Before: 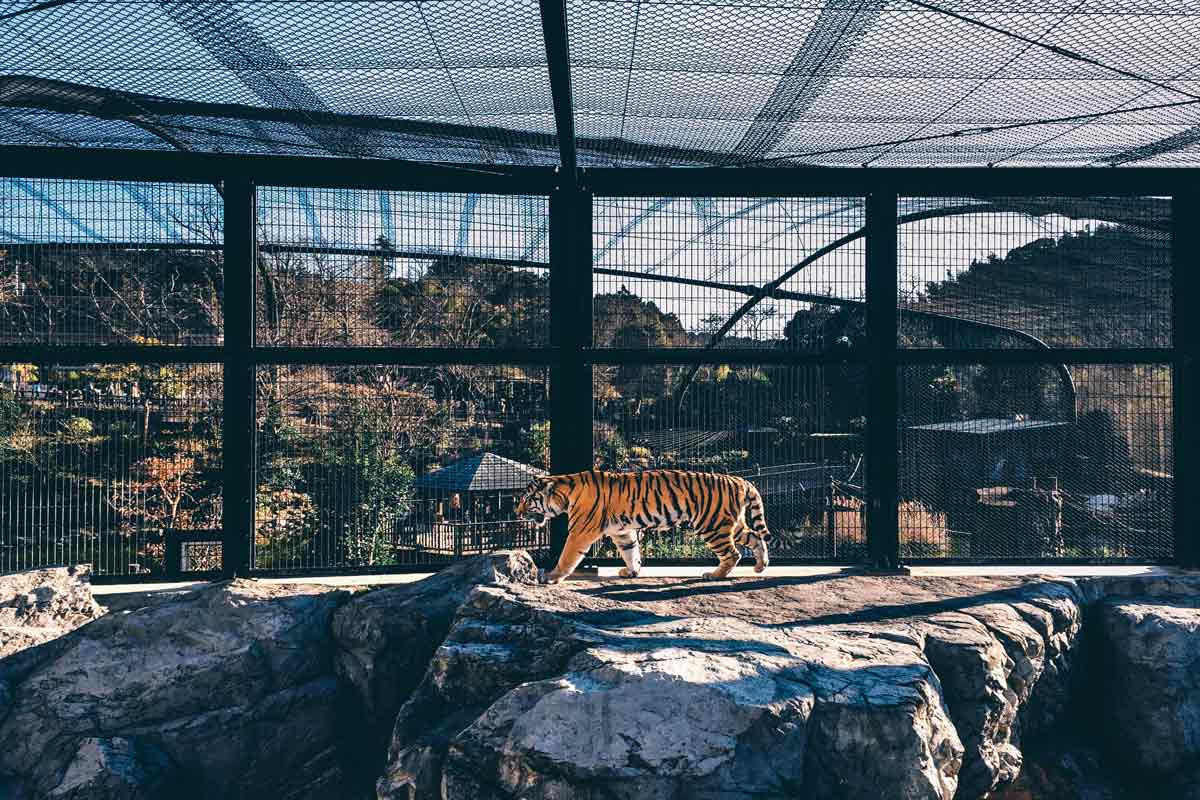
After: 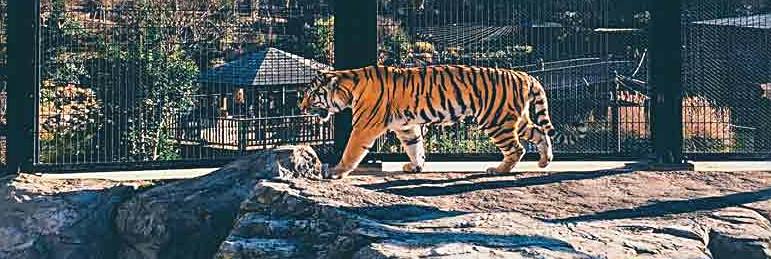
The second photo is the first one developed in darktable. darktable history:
sharpen: on, module defaults
crop: left 18.018%, top 50.635%, right 17.712%, bottom 16.871%
contrast brightness saturation: contrast -0.105, brightness 0.047, saturation 0.082
